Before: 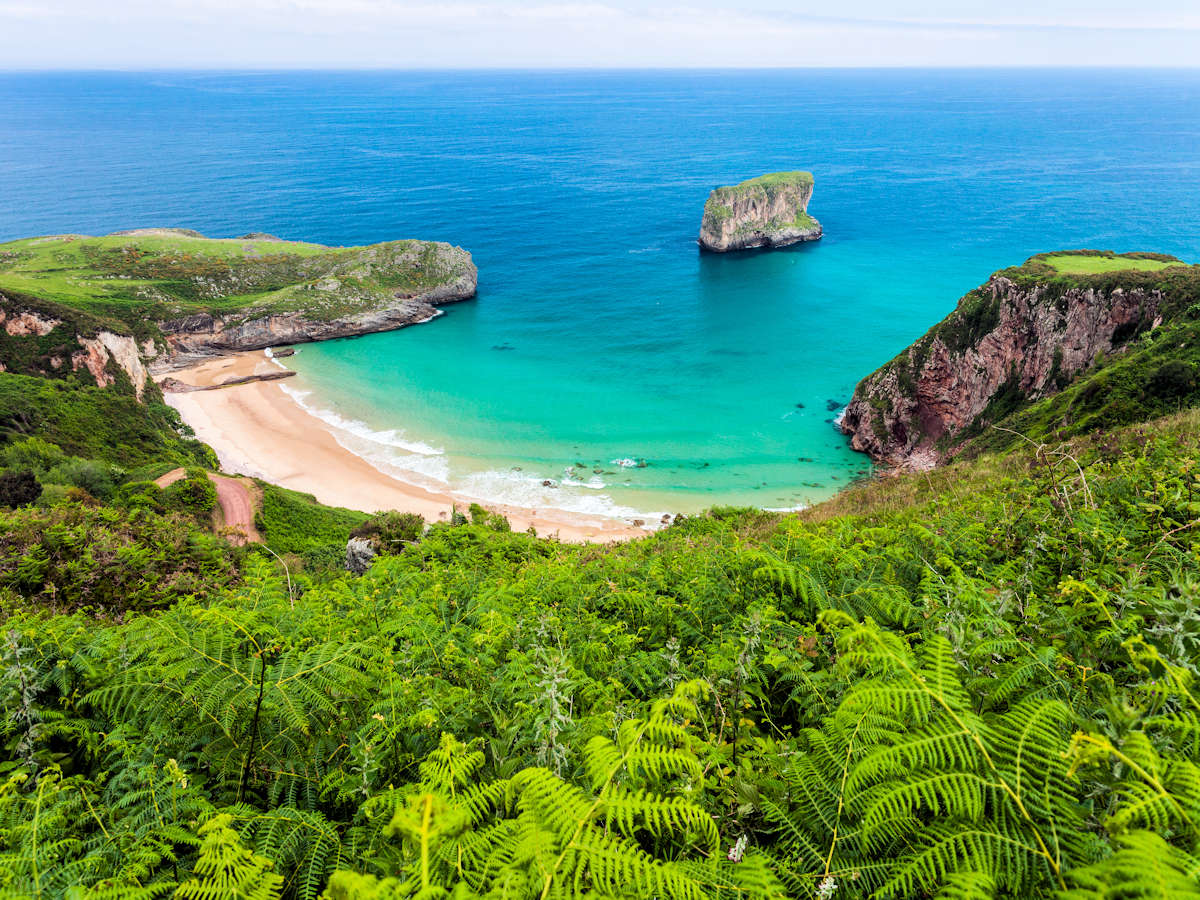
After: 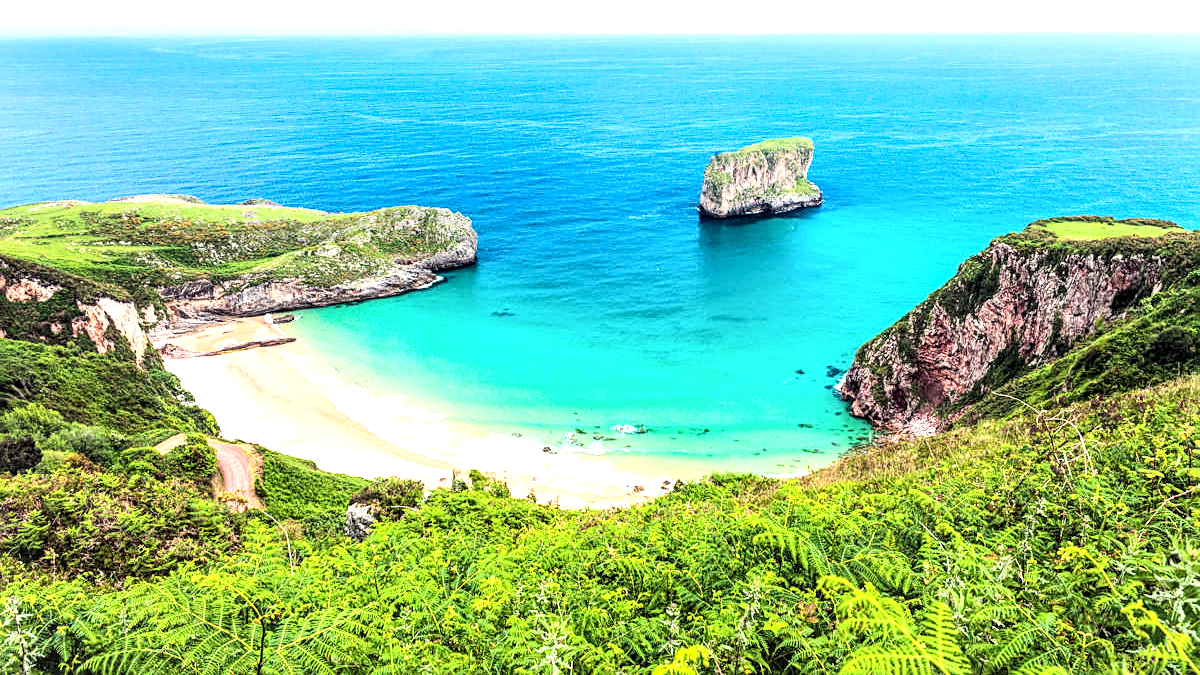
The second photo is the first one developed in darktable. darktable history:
sharpen: on, module defaults
tone equalizer: on, module defaults
color balance: lift [1.01, 1, 1, 1], gamma [1.097, 1, 1, 1], gain [0.85, 1, 1, 1]
crop: top 3.857%, bottom 21.132%
contrast brightness saturation: contrast 0.2, brightness 0.16, saturation 0.22
local contrast: highlights 65%, shadows 54%, detail 169%, midtone range 0.514
exposure: exposure 0.657 EV, compensate highlight preservation false
